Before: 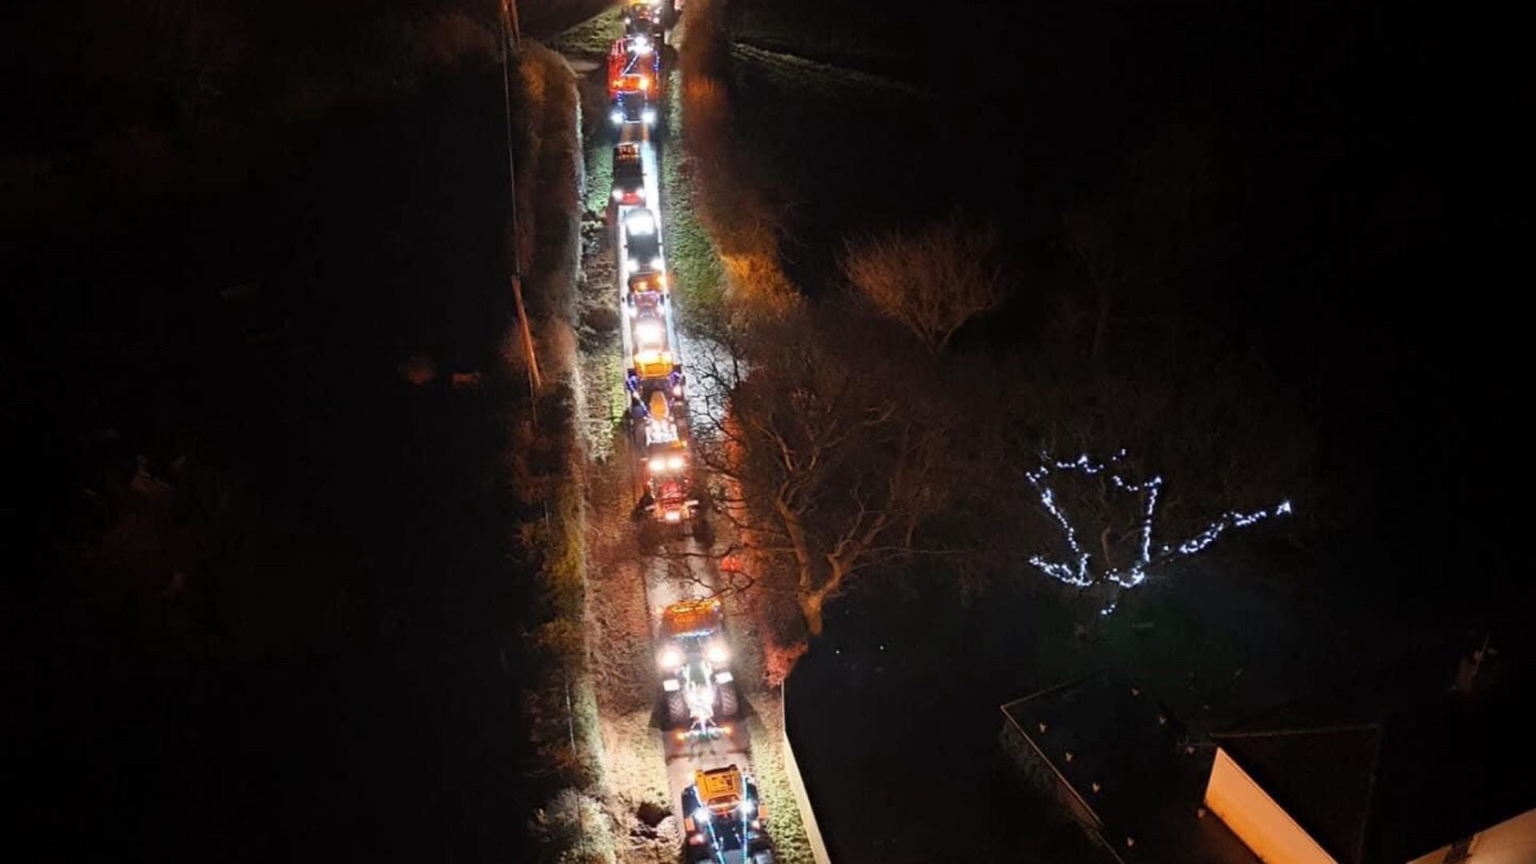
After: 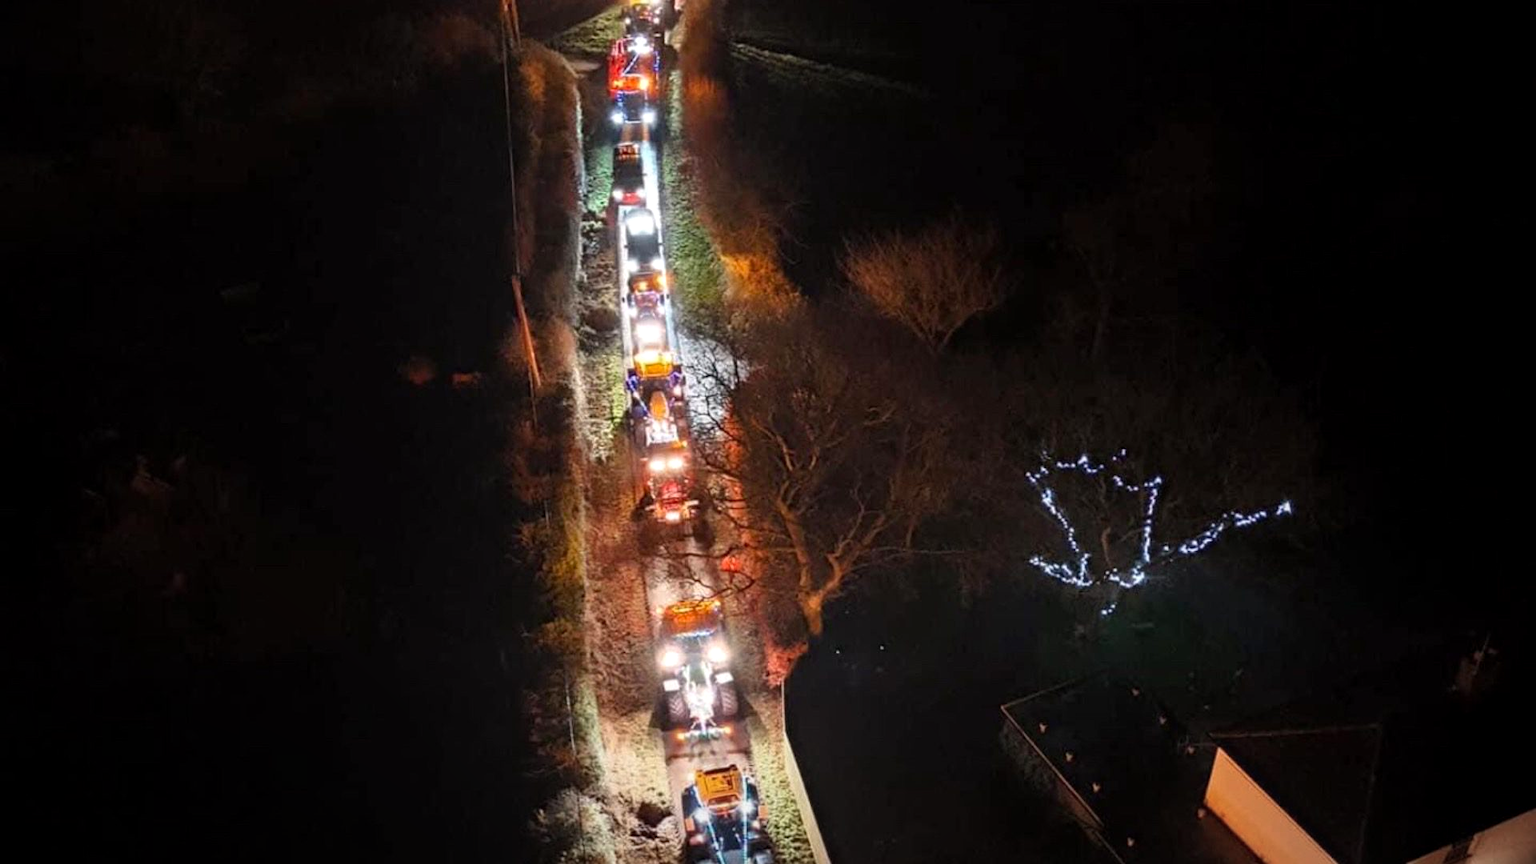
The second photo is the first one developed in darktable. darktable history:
local contrast: on, module defaults
contrast brightness saturation: contrast 0.038, saturation 0.157
vignetting: fall-off start 99.9%, fall-off radius 65.04%, center (0.217, -0.237), automatic ratio true
